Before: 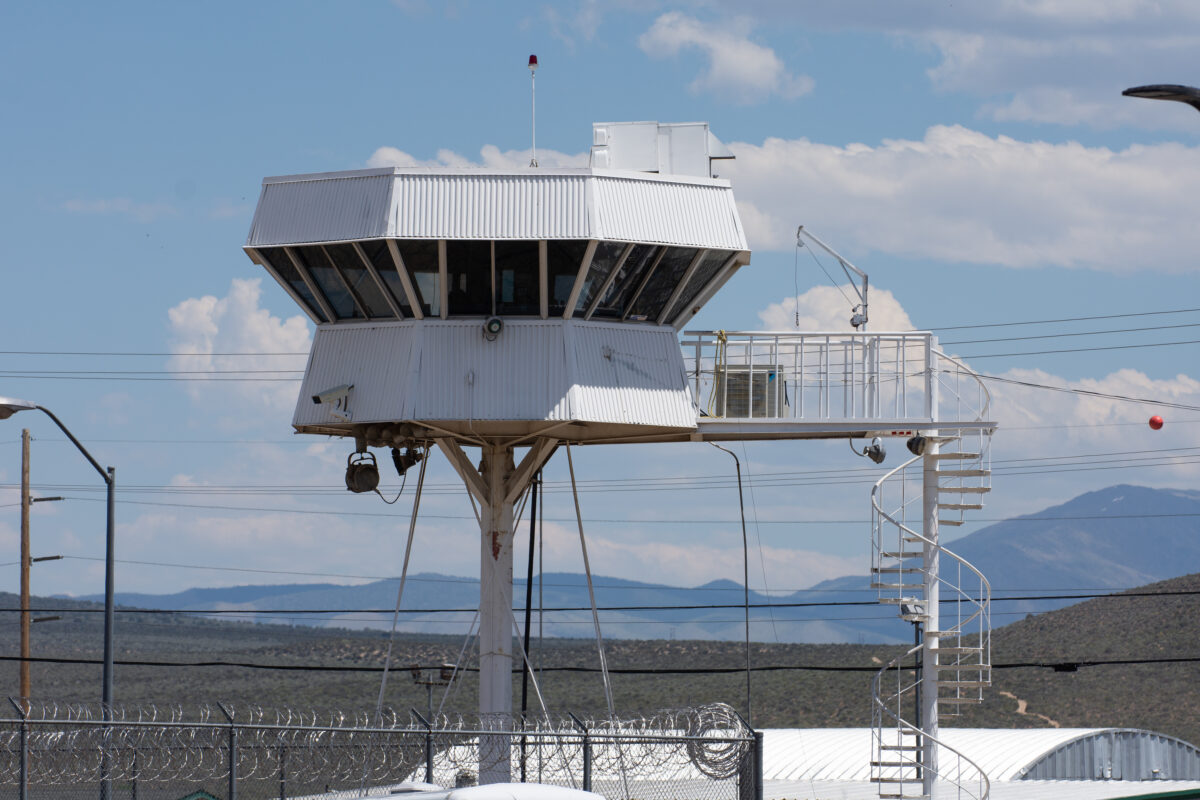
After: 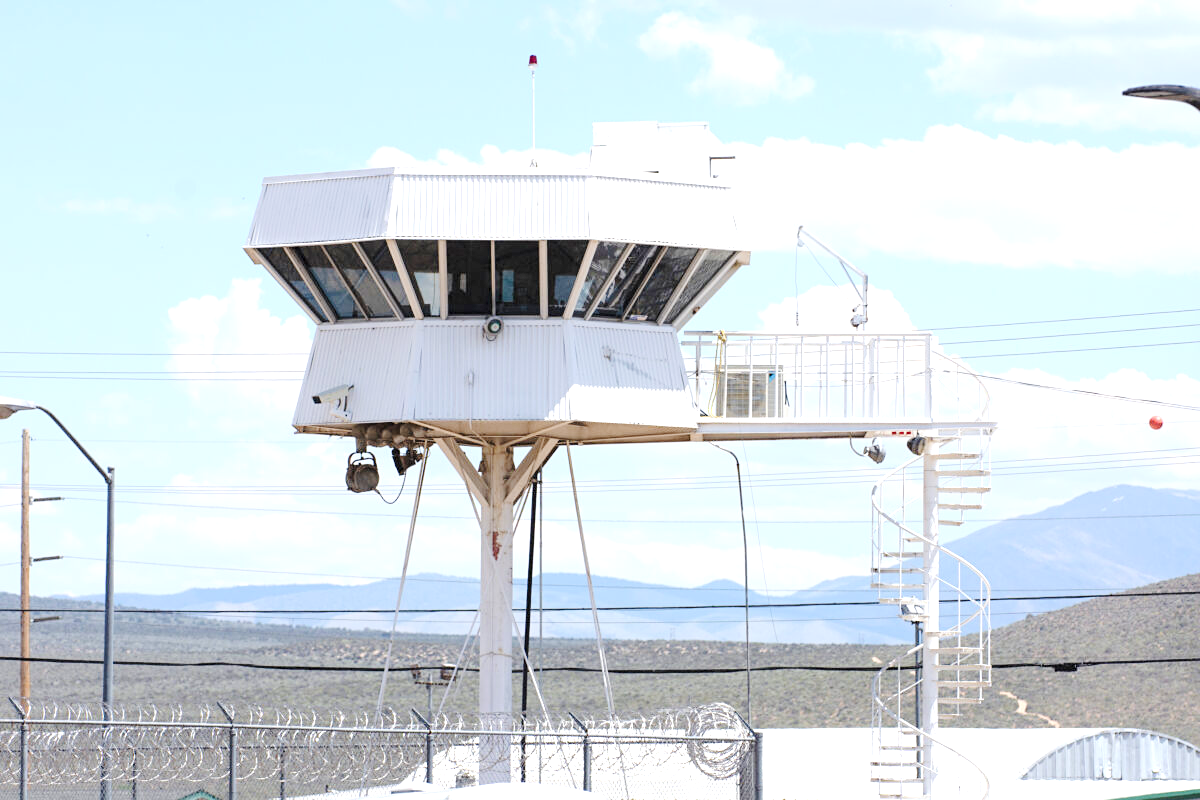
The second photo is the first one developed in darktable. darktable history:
exposure: black level correction 0, exposure 1.502 EV, compensate highlight preservation false
sharpen: amount 0.208
contrast brightness saturation: brightness 0.149
tone curve: curves: ch0 [(0, 0) (0.071, 0.047) (0.266, 0.26) (0.483, 0.554) (0.753, 0.811) (1, 0.983)]; ch1 [(0, 0) (0.346, 0.307) (0.408, 0.369) (0.463, 0.443) (0.482, 0.493) (0.502, 0.5) (0.517, 0.502) (0.55, 0.548) (0.597, 0.624) (0.651, 0.698) (1, 1)]; ch2 [(0, 0) (0.346, 0.34) (0.434, 0.46) (0.485, 0.494) (0.5, 0.494) (0.517, 0.506) (0.535, 0.529) (0.583, 0.611) (0.625, 0.666) (1, 1)], preserve colors none
